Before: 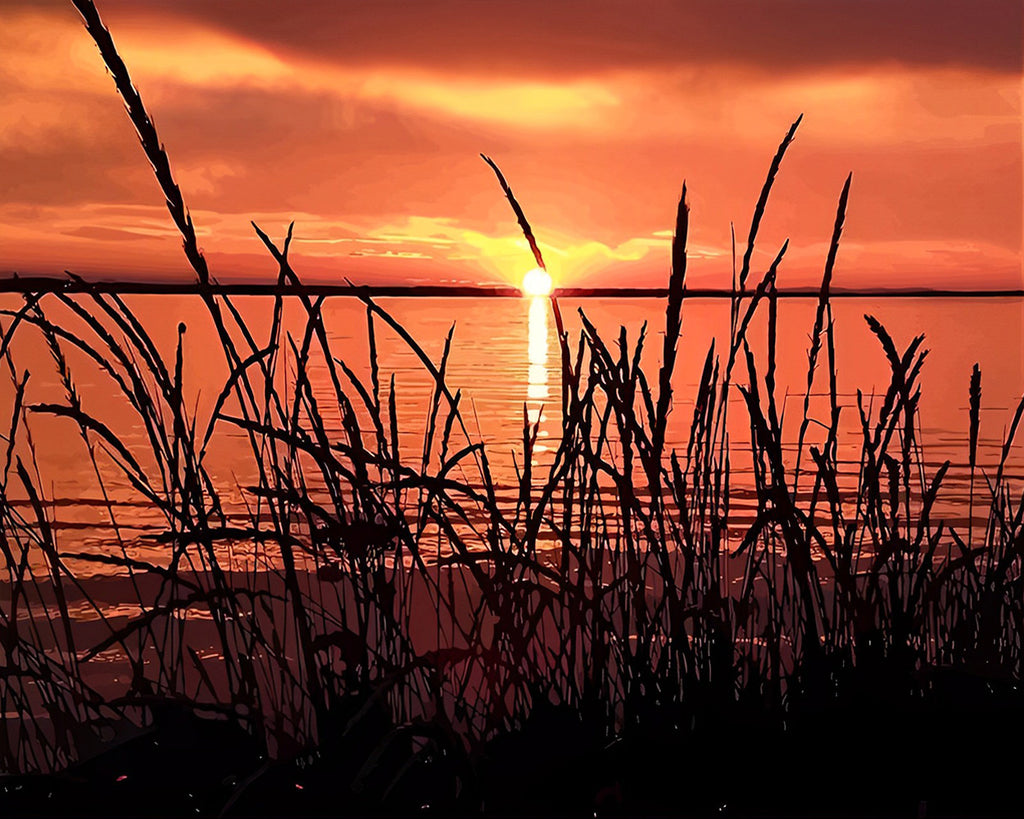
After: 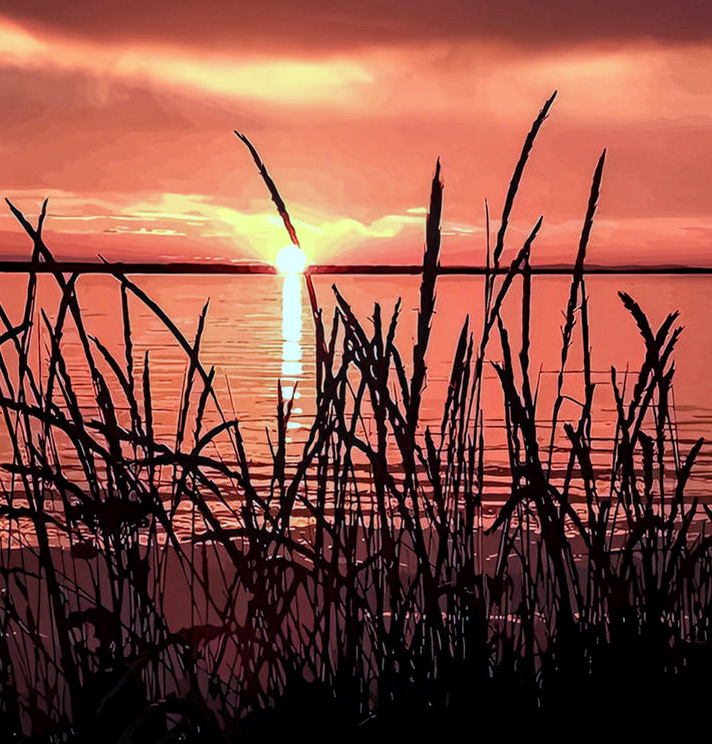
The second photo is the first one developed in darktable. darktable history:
color correction: highlights a* -9.73, highlights b* -21.22
local contrast: detail 130%
crop and rotate: left 24.034%, top 2.838%, right 6.406%, bottom 6.299%
